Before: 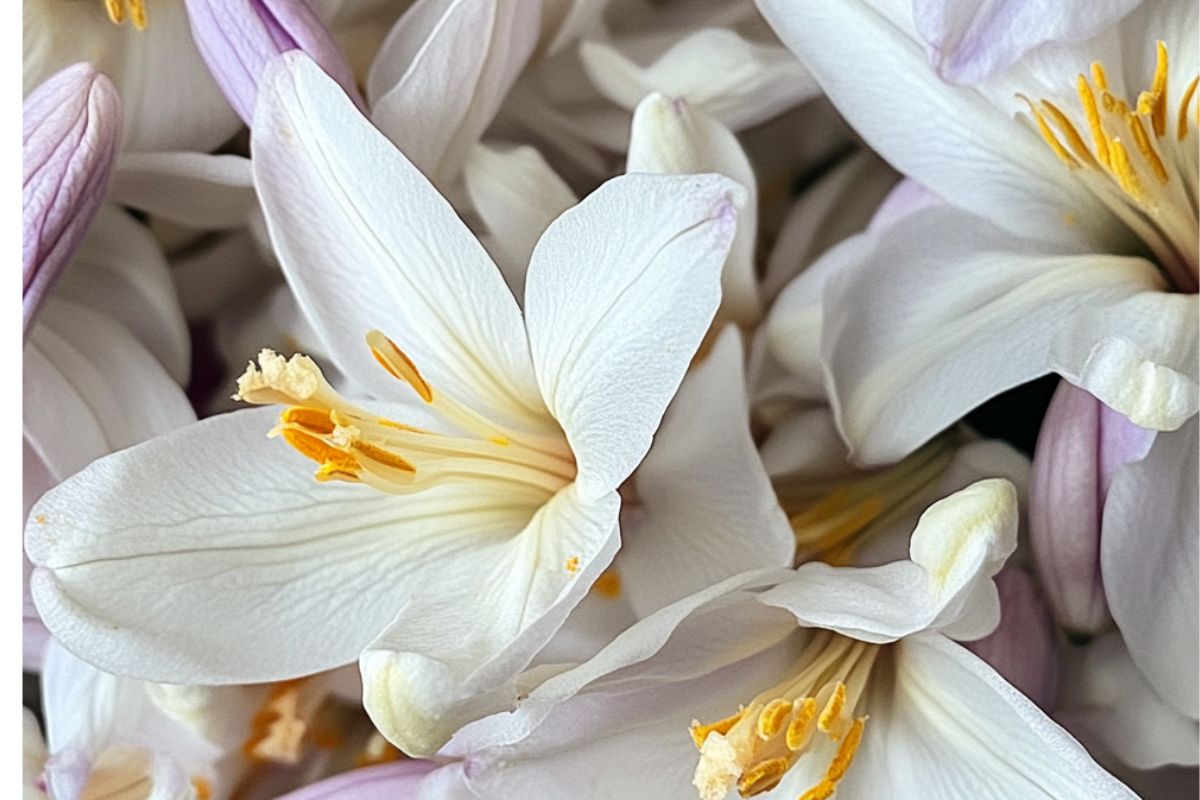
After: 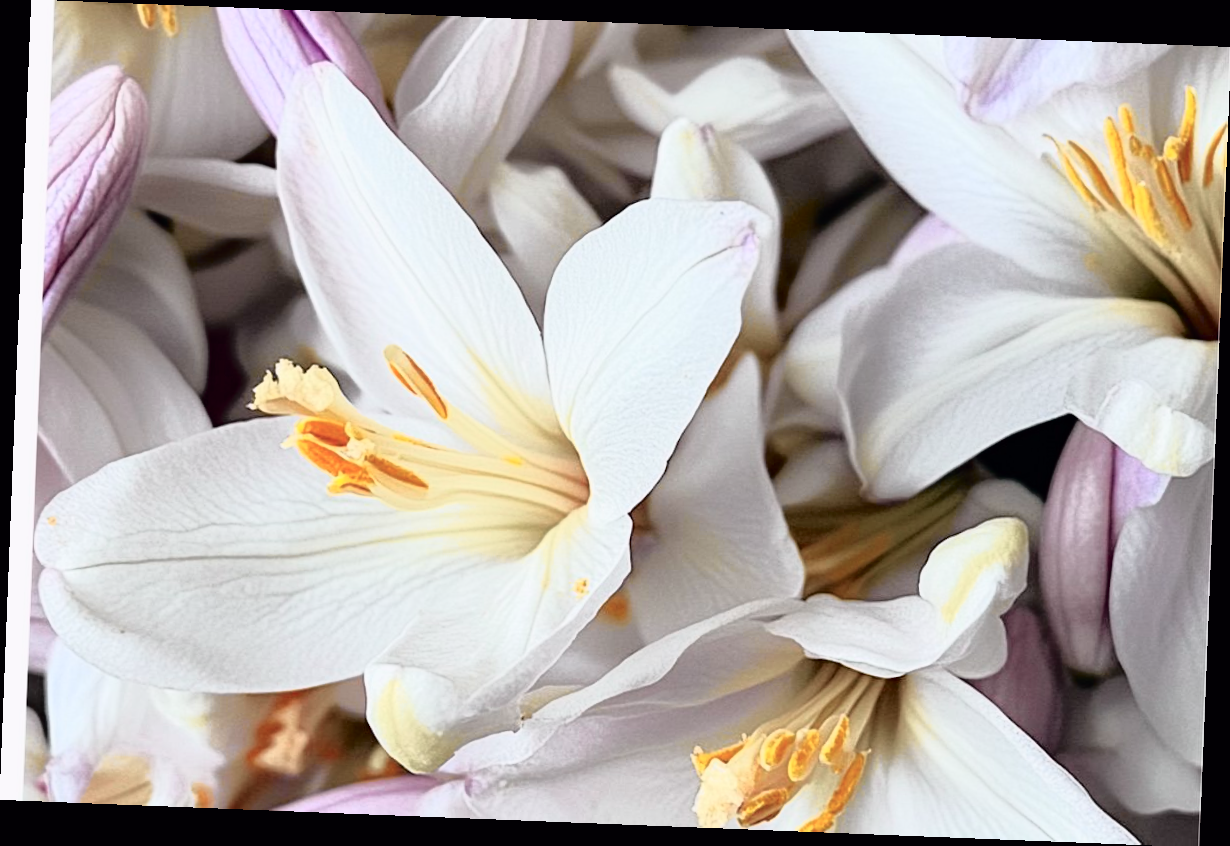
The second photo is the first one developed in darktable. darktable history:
tone curve: curves: ch0 [(0, 0) (0.105, 0.044) (0.195, 0.128) (0.283, 0.283) (0.384, 0.404) (0.485, 0.531) (0.638, 0.681) (0.795, 0.879) (1, 0.977)]; ch1 [(0, 0) (0.161, 0.092) (0.35, 0.33) (0.379, 0.401) (0.456, 0.469) (0.498, 0.503) (0.531, 0.537) (0.596, 0.621) (0.635, 0.671) (1, 1)]; ch2 [(0, 0) (0.371, 0.362) (0.437, 0.437) (0.483, 0.484) (0.53, 0.515) (0.56, 0.58) (0.622, 0.606) (1, 1)], color space Lab, independent channels, preserve colors none
rotate and perspective: rotation 2.27°, automatic cropping off
